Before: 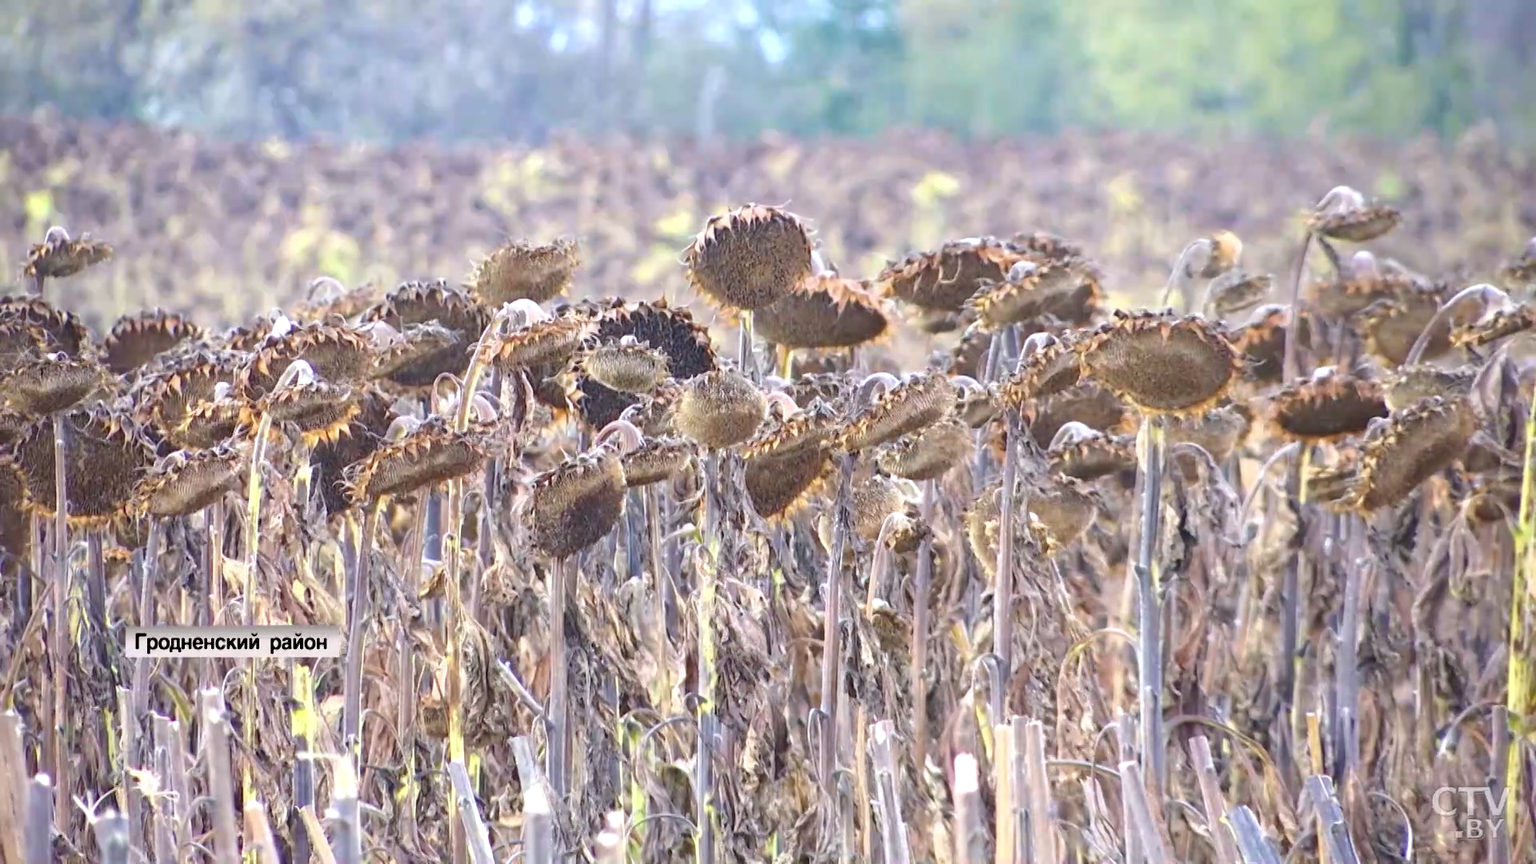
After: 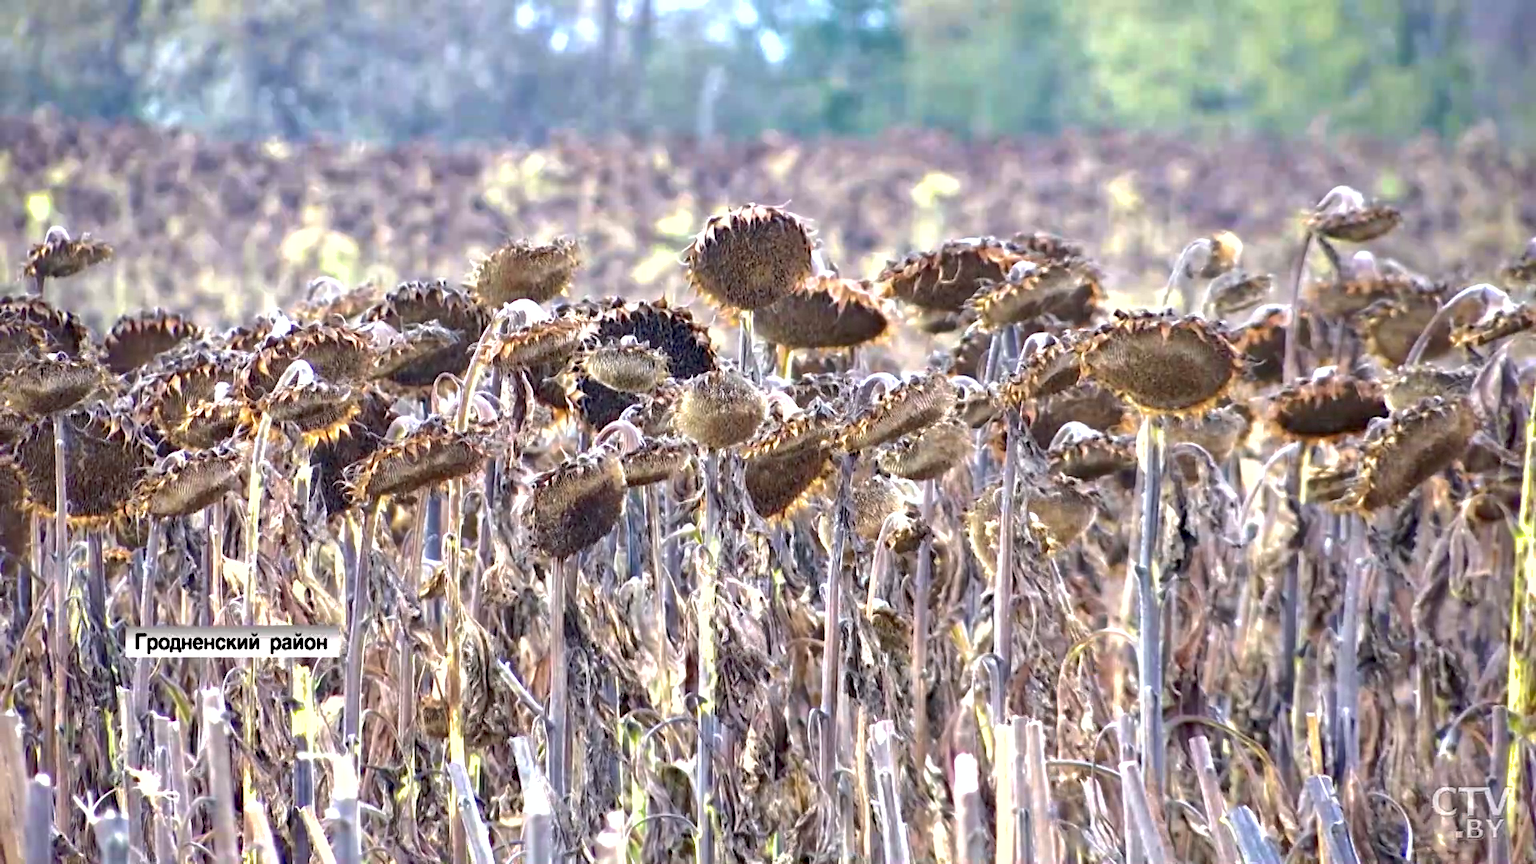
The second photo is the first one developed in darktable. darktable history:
contrast equalizer: octaves 7, y [[0.6 ×6], [0.55 ×6], [0 ×6], [0 ×6], [0 ×6]]
shadows and highlights: on, module defaults
